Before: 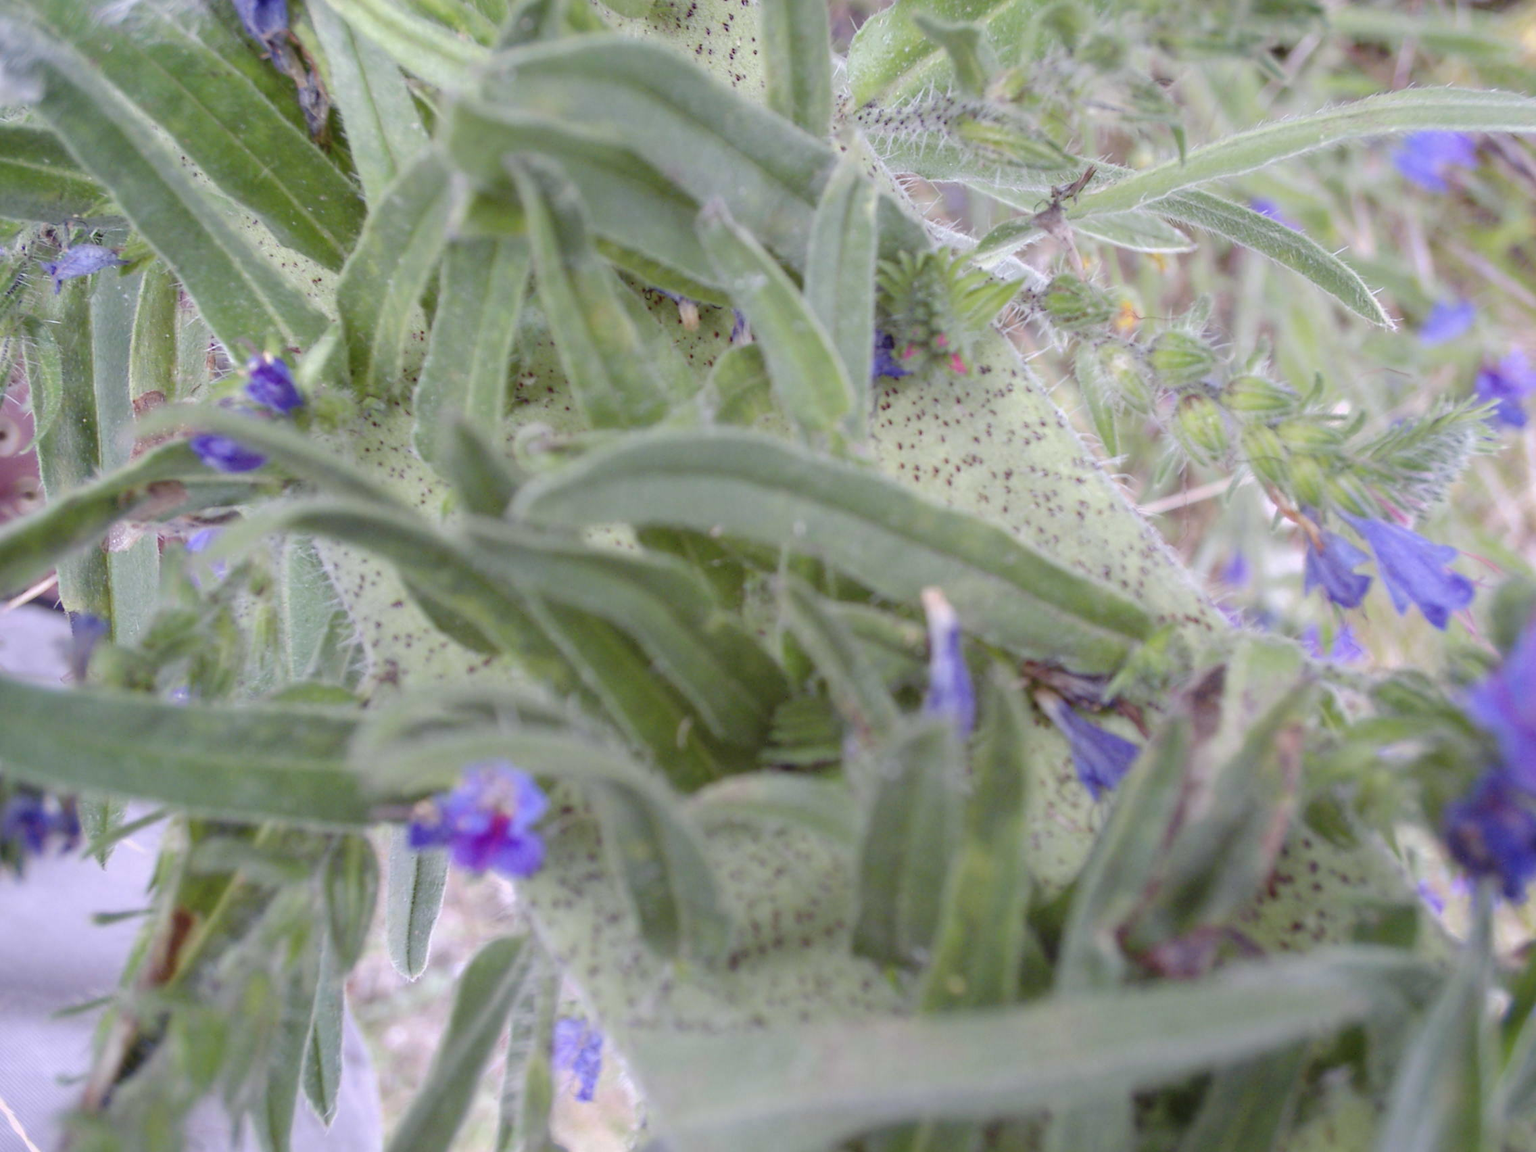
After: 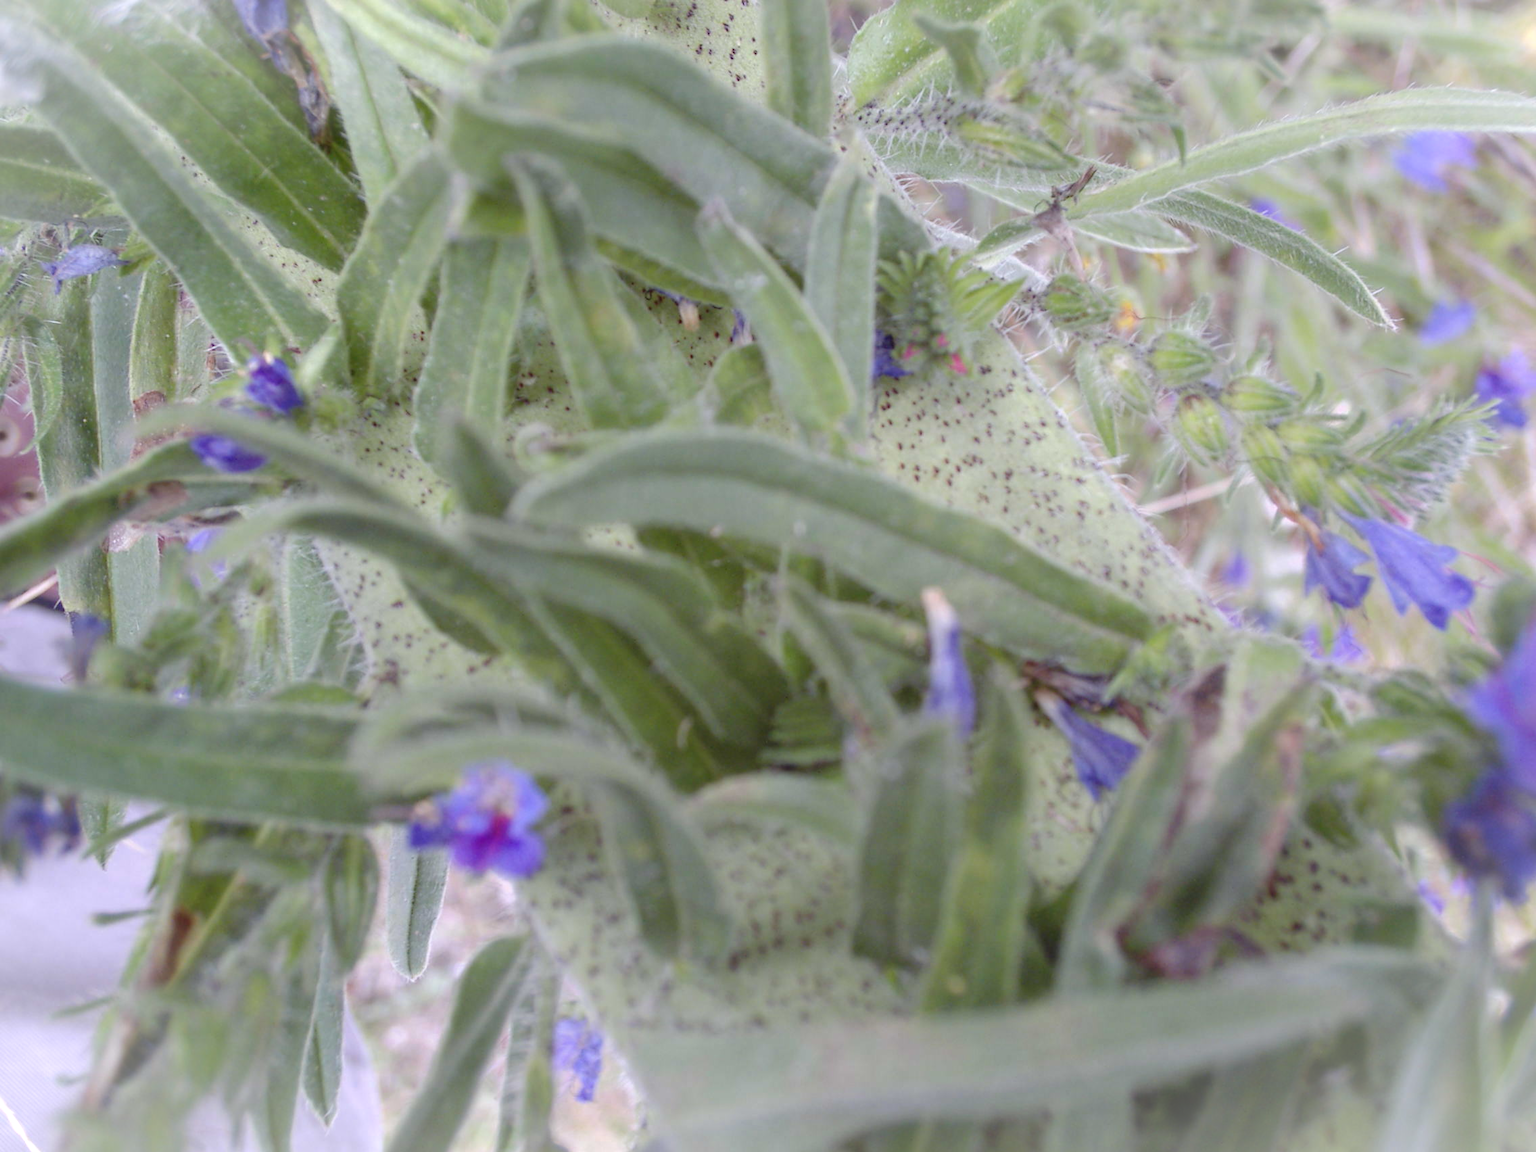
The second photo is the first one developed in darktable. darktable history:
vignetting: fall-off start 99.91%, brightness 0.295, saturation 0, width/height ratio 1.31
